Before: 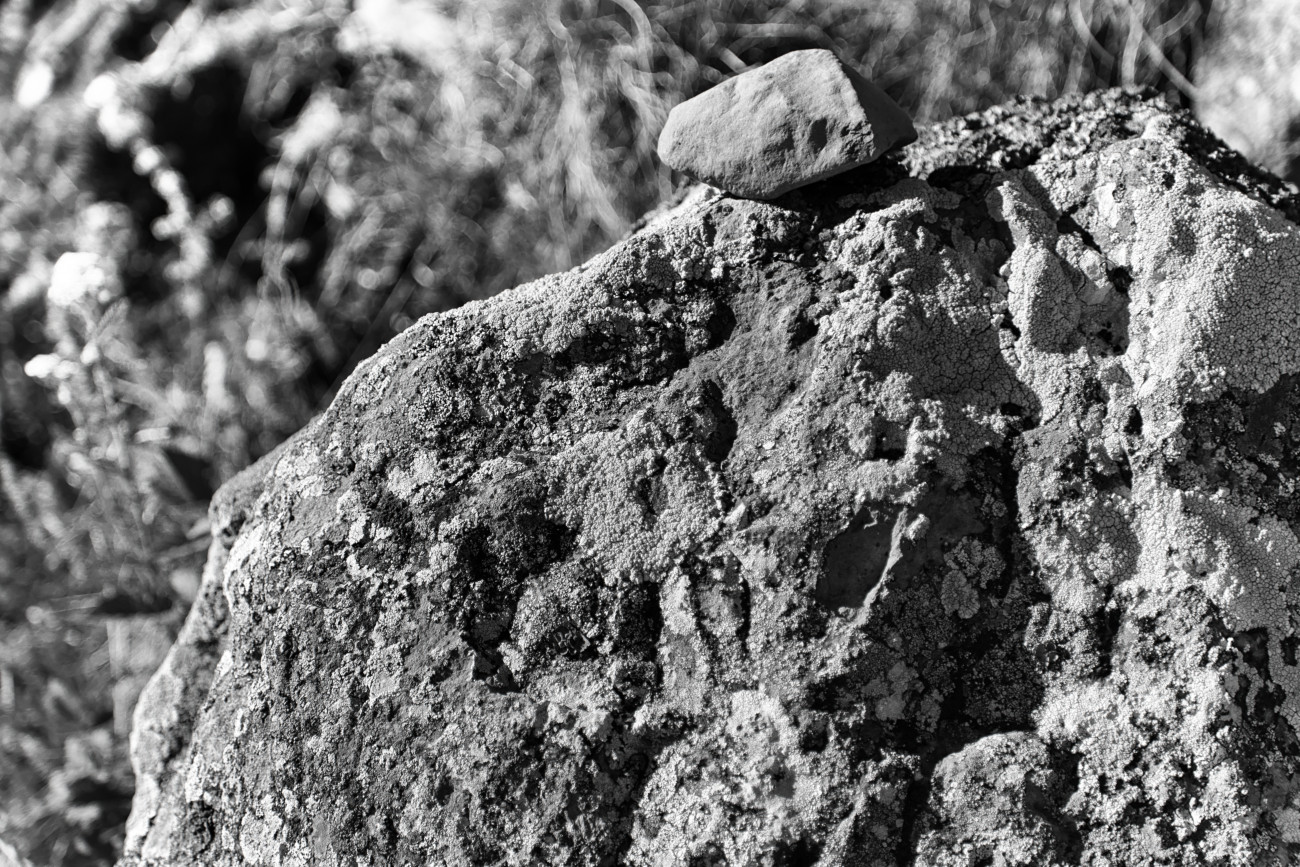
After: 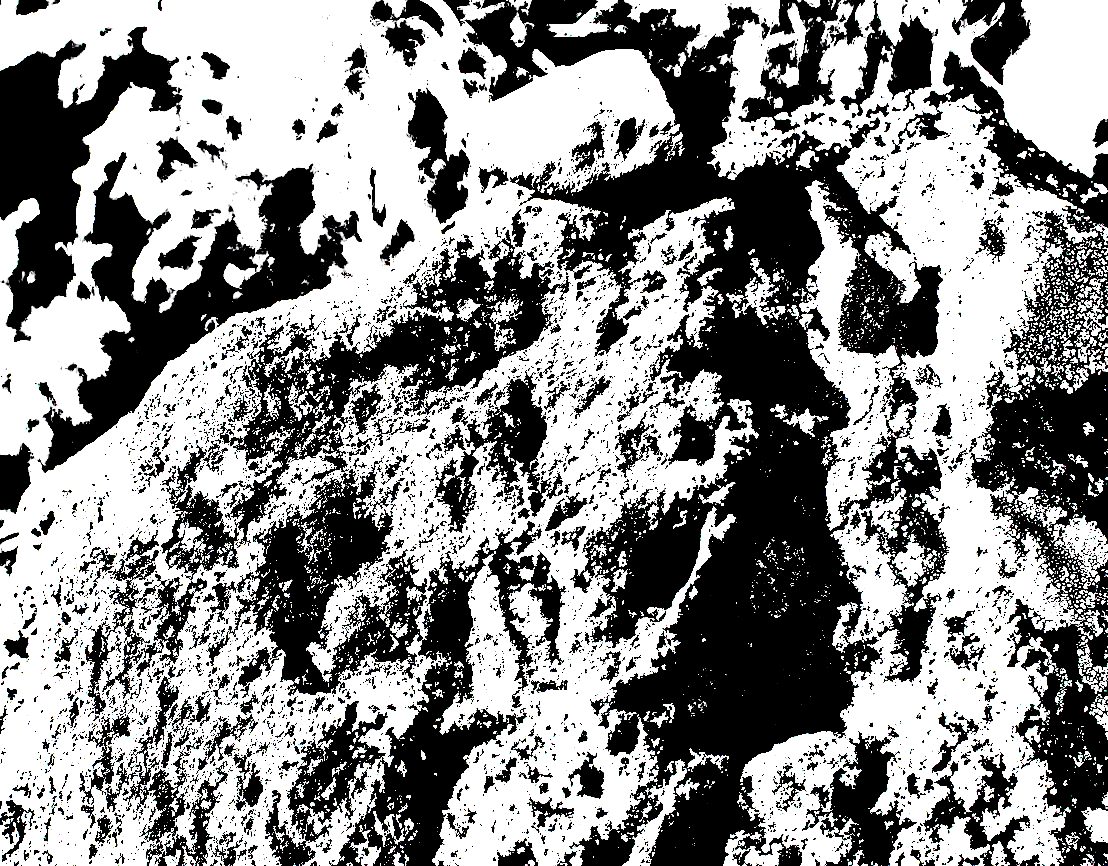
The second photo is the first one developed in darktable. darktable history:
crop and rotate: left 14.728%
exposure: black level correction 0.098, exposure 3.059 EV, compensate highlight preservation false
color balance rgb: shadows lift › luminance -21.301%, shadows lift › chroma 6.663%, shadows lift › hue 272.11°, perceptual saturation grading › global saturation -1.654%, perceptual saturation grading › highlights -7.717%, perceptual saturation grading › mid-tones 8.194%, perceptual saturation grading › shadows 4.25%, perceptual brilliance grading › global brilliance 17.54%, global vibrance 7.447%
